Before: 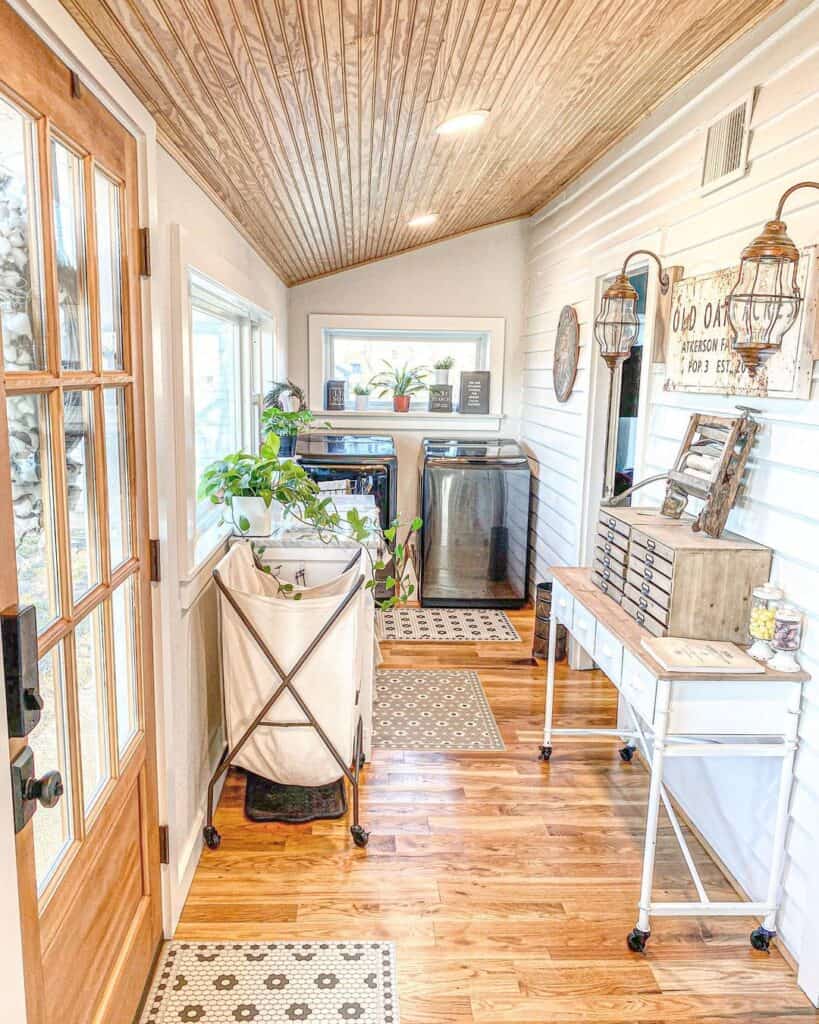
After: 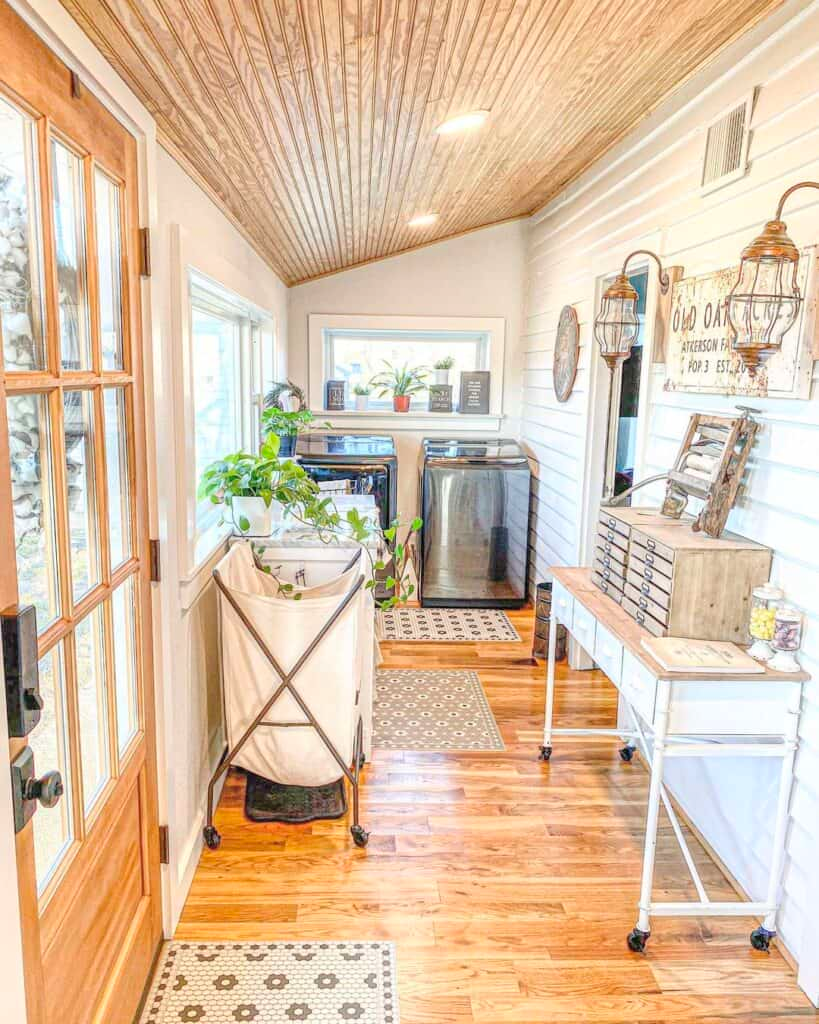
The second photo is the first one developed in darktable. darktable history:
contrast brightness saturation: brightness 0.094, saturation 0.193
